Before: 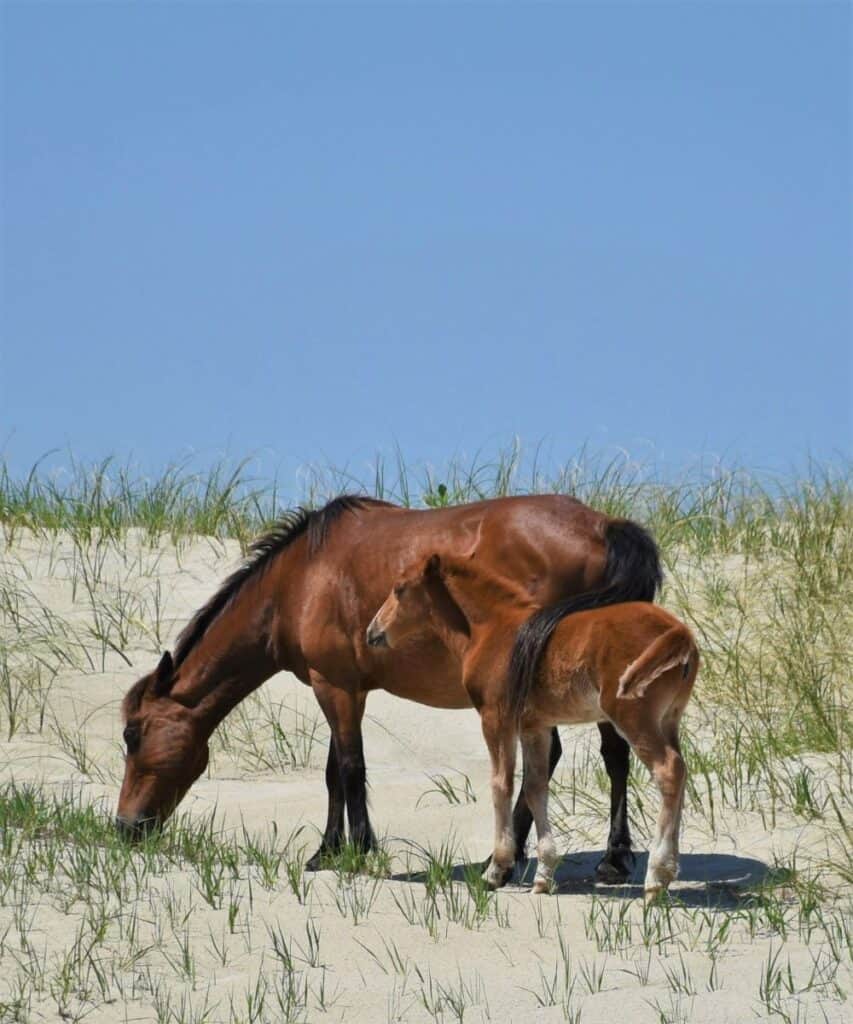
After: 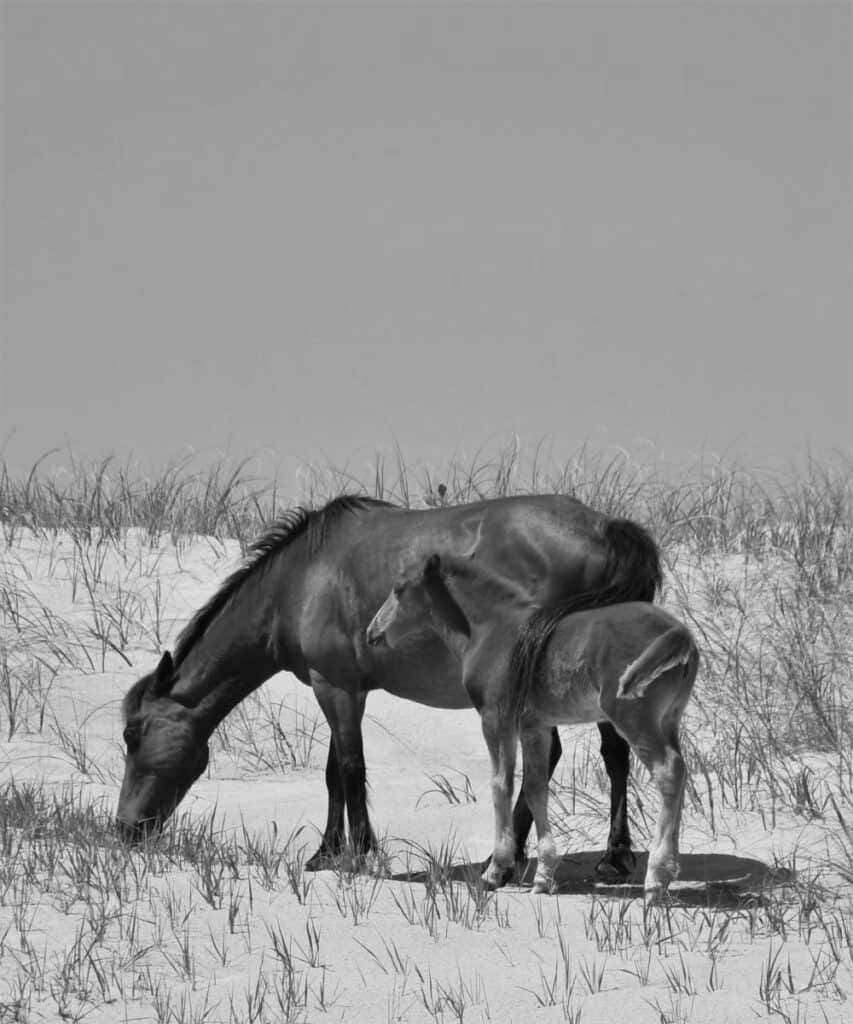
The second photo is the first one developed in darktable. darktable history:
color correction: highlights a* 5.38, highlights b* 5.3, shadows a* -4.26, shadows b* -5.11
tone equalizer: on, module defaults
monochrome: on, module defaults
